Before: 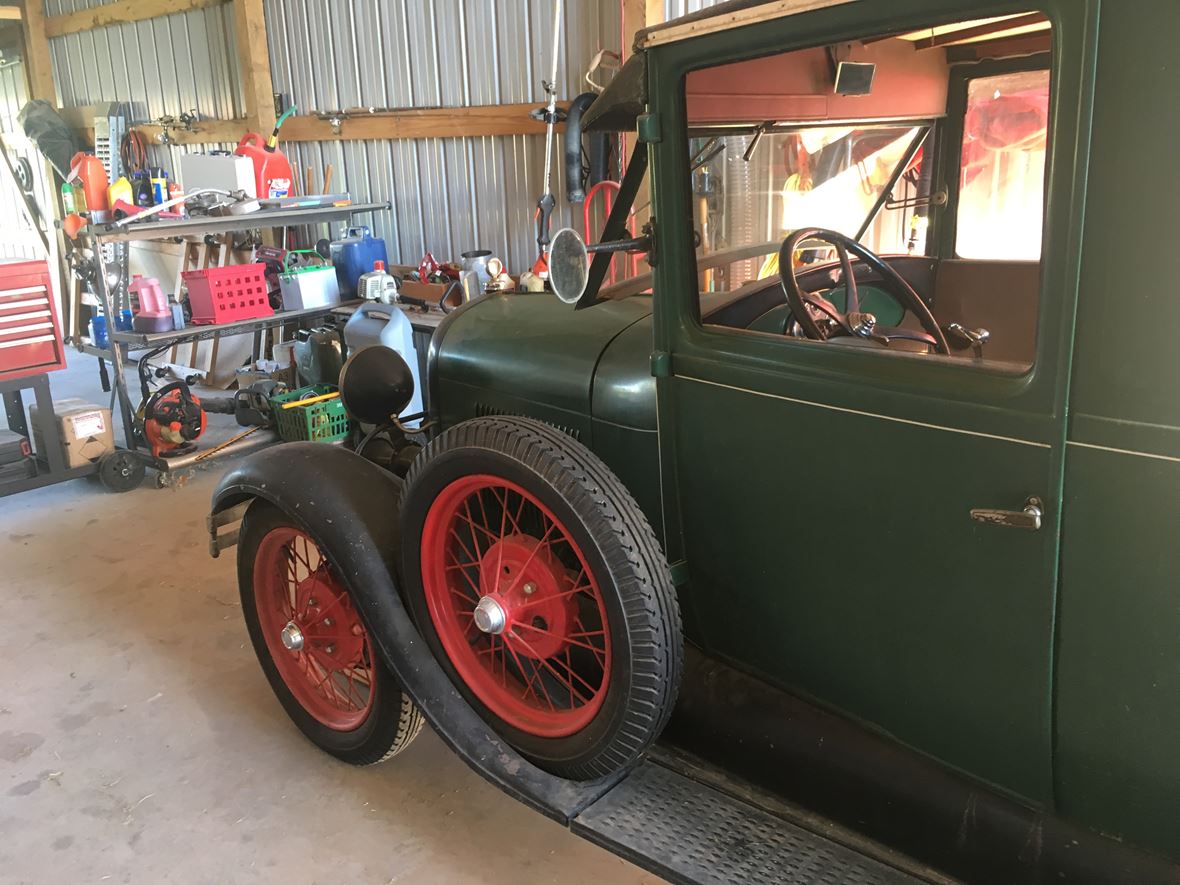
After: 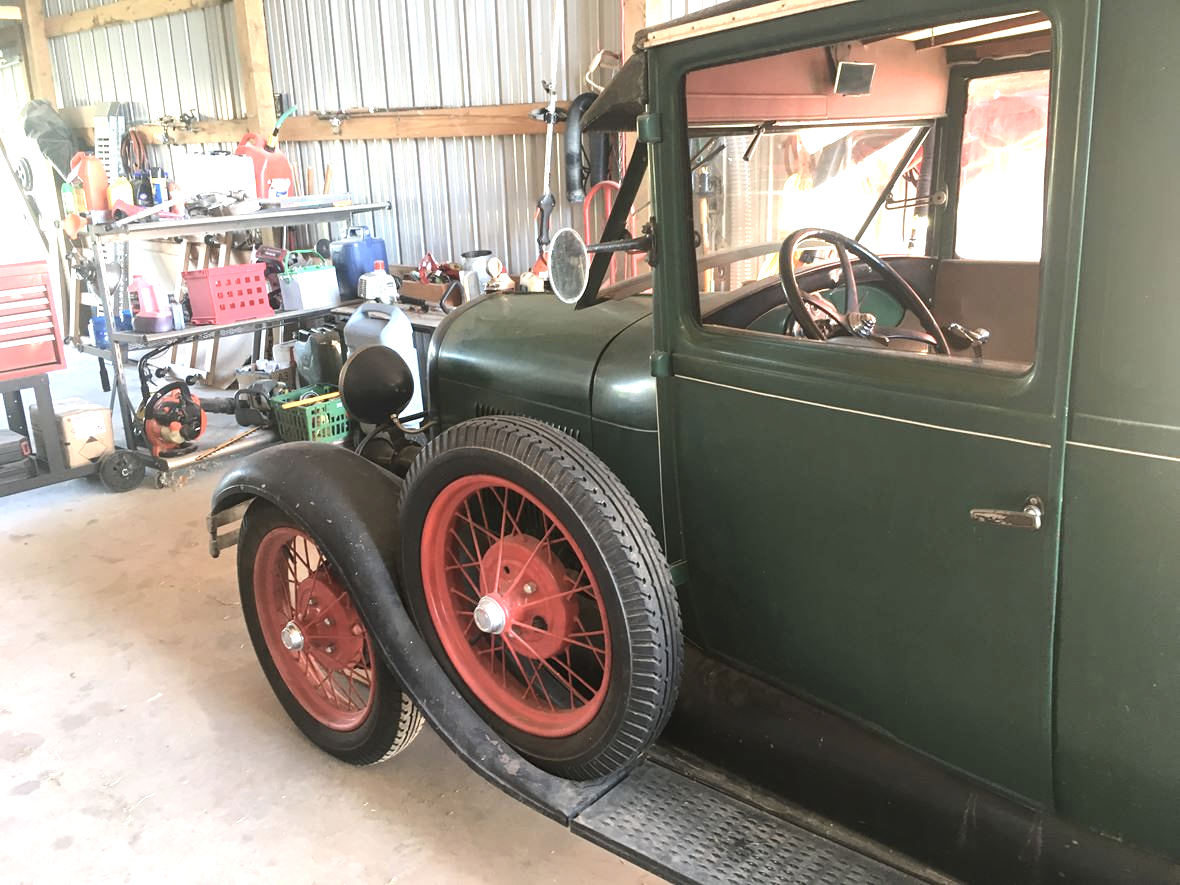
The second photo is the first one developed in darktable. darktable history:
contrast brightness saturation: contrast 0.1, saturation -0.3
exposure: black level correction 0, exposure 1.1 EV, compensate exposure bias true, compensate highlight preservation false
